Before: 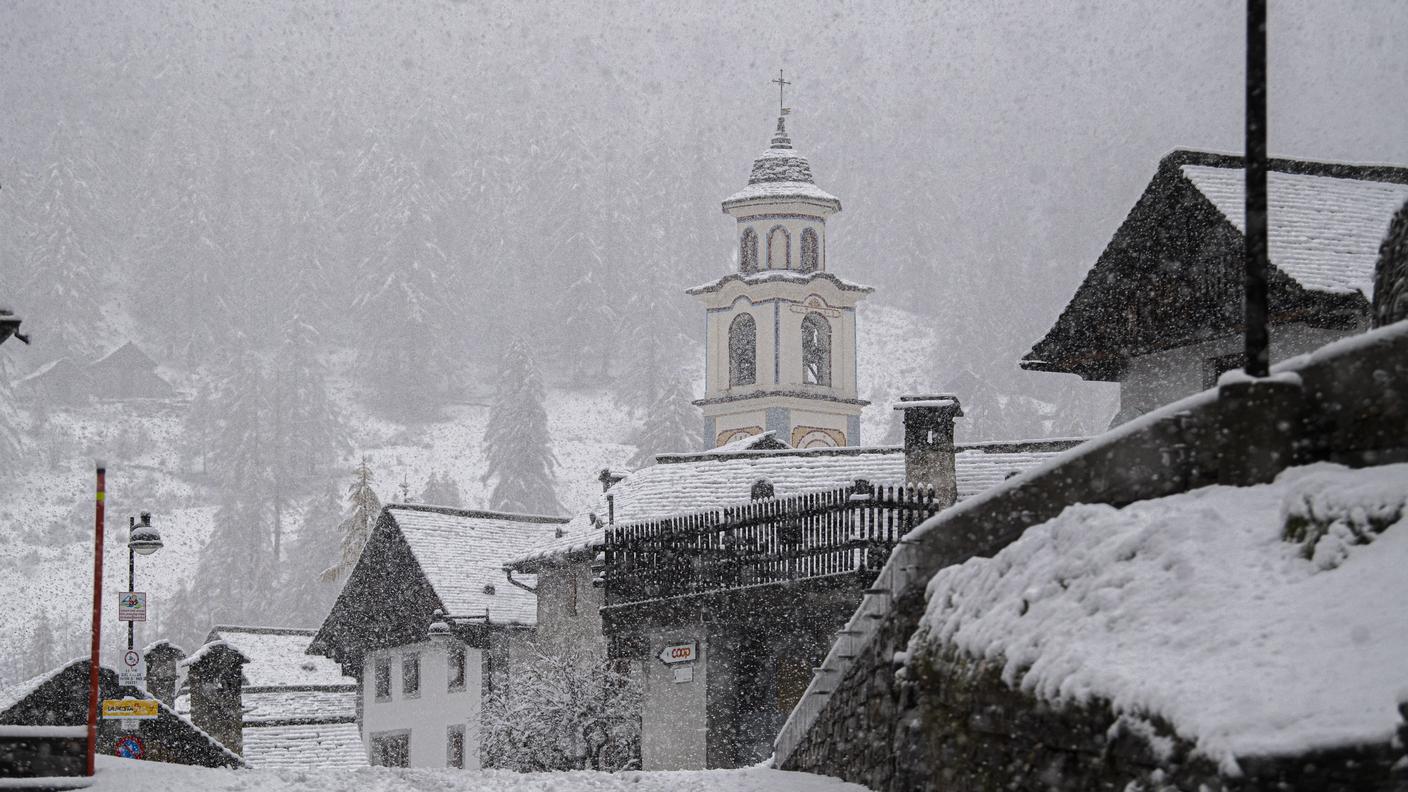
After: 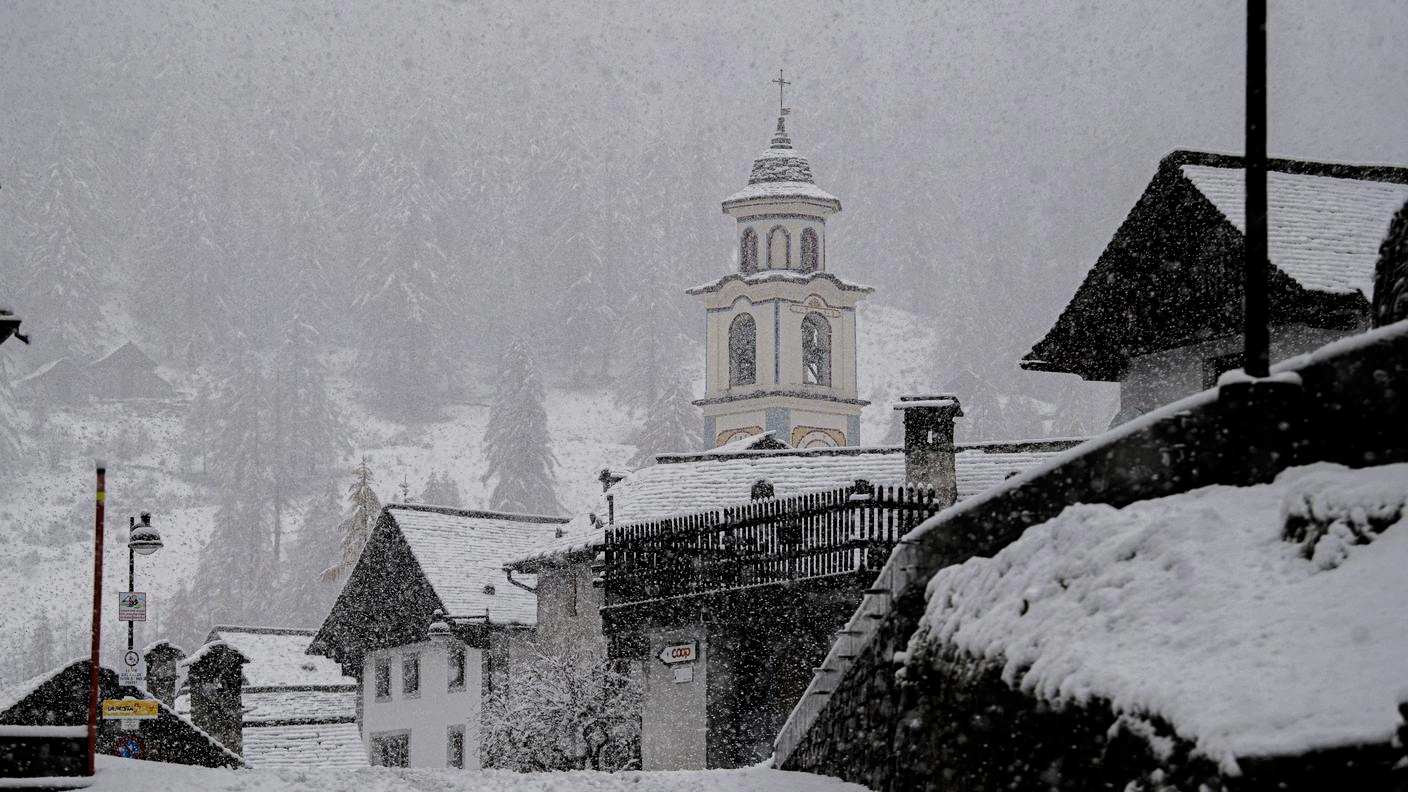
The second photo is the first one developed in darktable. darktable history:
exposure: exposure -0.116 EV, compensate exposure bias true, compensate highlight preservation false
filmic rgb: black relative exposure -5 EV, white relative exposure 3.2 EV, hardness 3.42, contrast 1.2, highlights saturation mix -50%
shadows and highlights: shadows -20, white point adjustment -2, highlights -35
